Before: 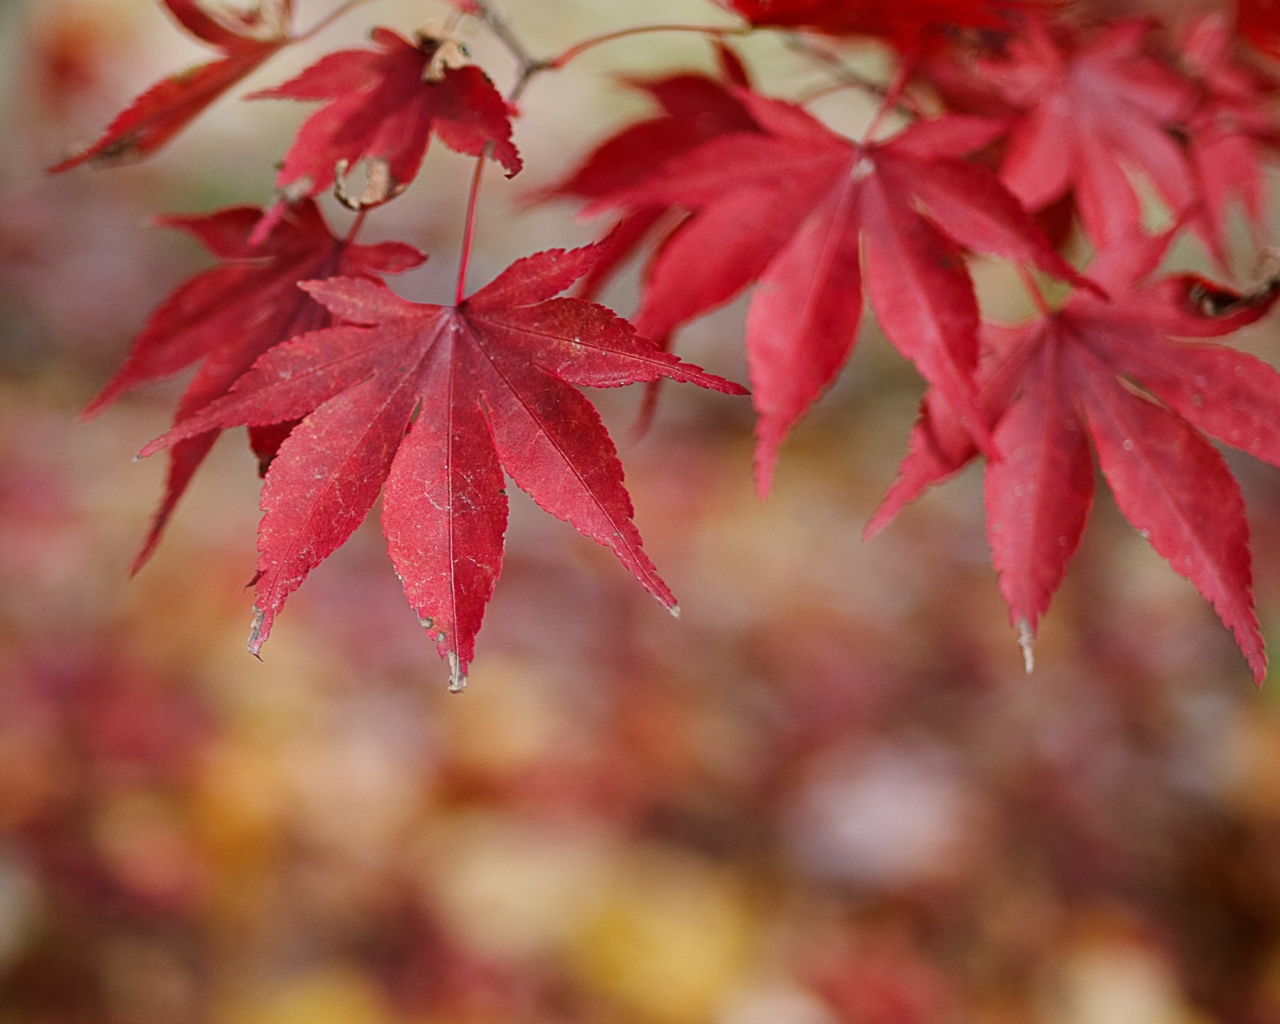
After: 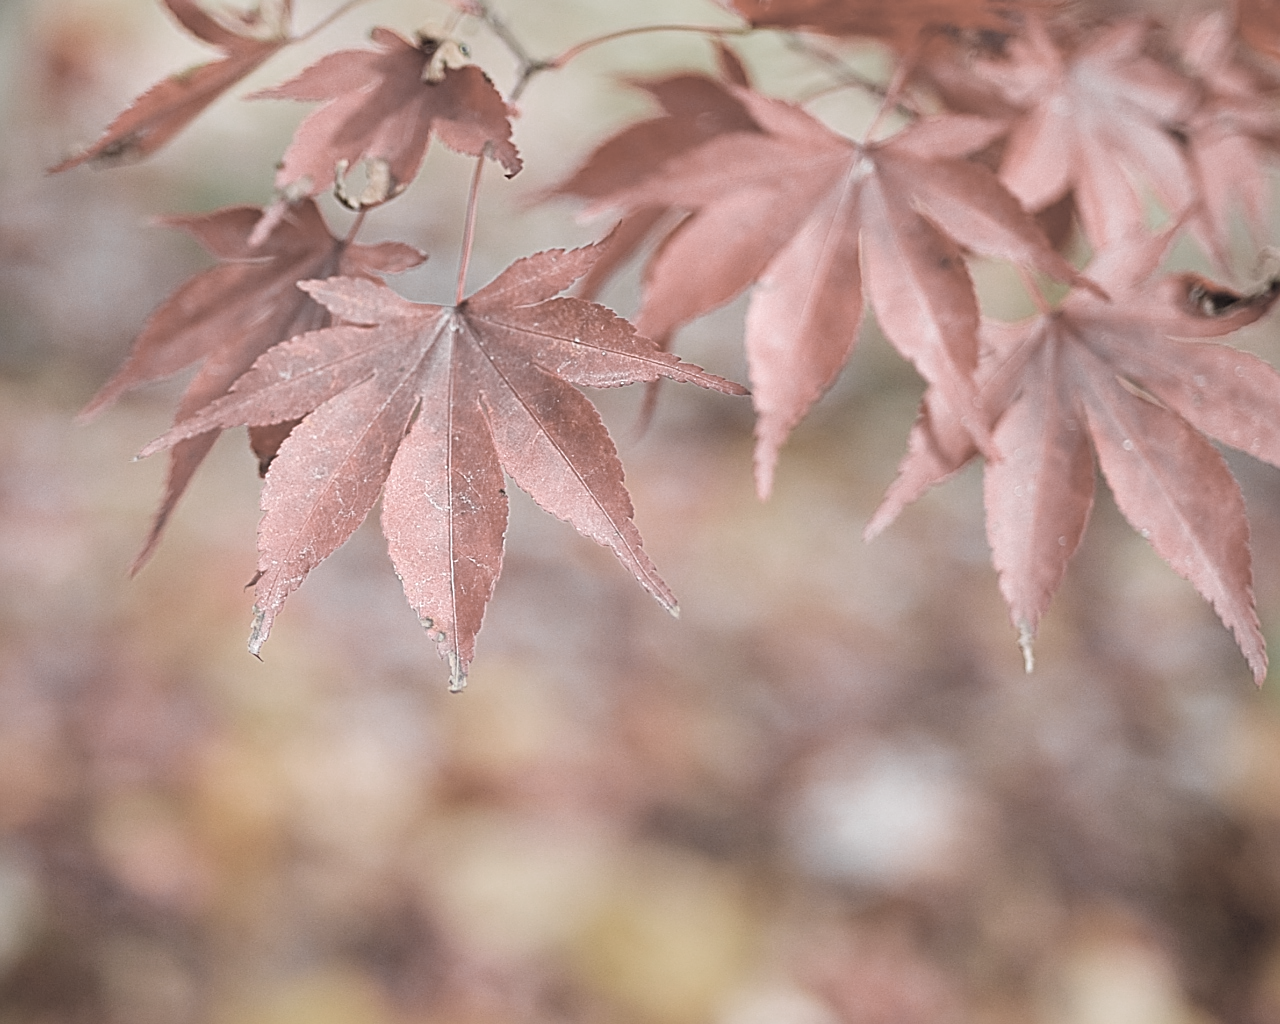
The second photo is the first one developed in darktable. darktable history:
shadows and highlights: shadows 52.08, highlights -28.45, highlights color adjustment 73.68%, soften with gaussian
color zones: curves: ch0 [(0, 0.613) (0.01, 0.613) (0.245, 0.448) (0.498, 0.529) (0.642, 0.665) (0.879, 0.777) (0.99, 0.613)]; ch1 [(0, 0.035) (0.121, 0.189) (0.259, 0.197) (0.415, 0.061) (0.589, 0.022) (0.732, 0.022) (0.857, 0.026) (0.991, 0.053)]
contrast brightness saturation: contrast 0.101, brightness 0.309, saturation 0.136
sharpen: on, module defaults
